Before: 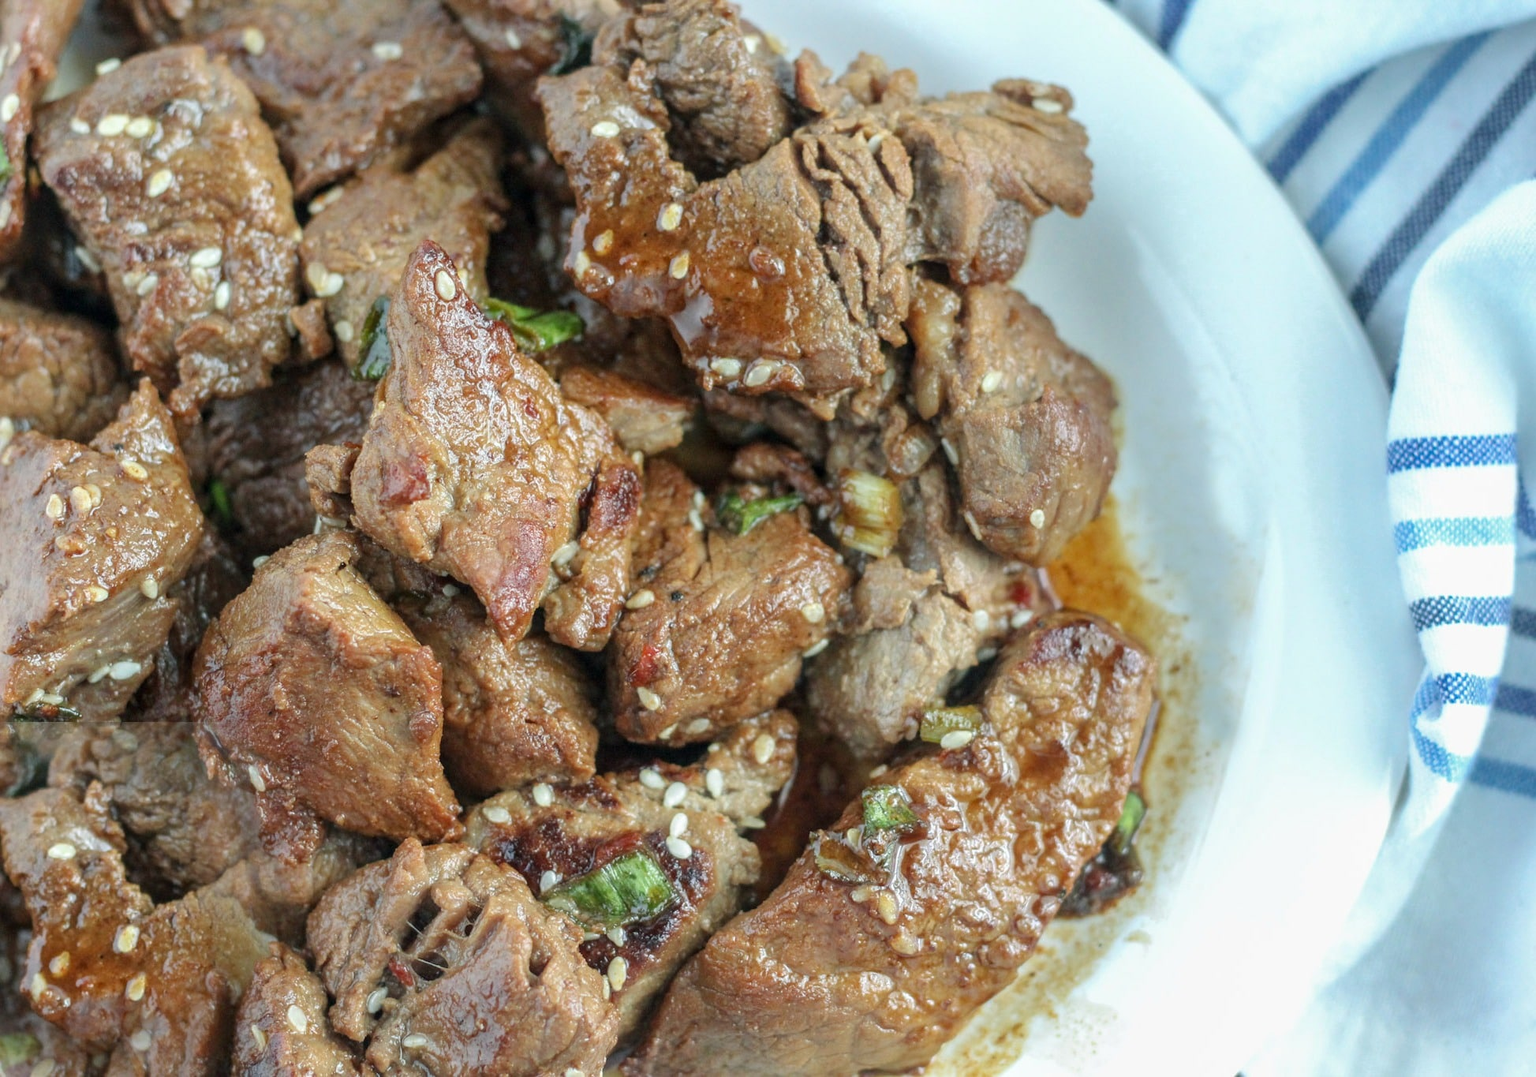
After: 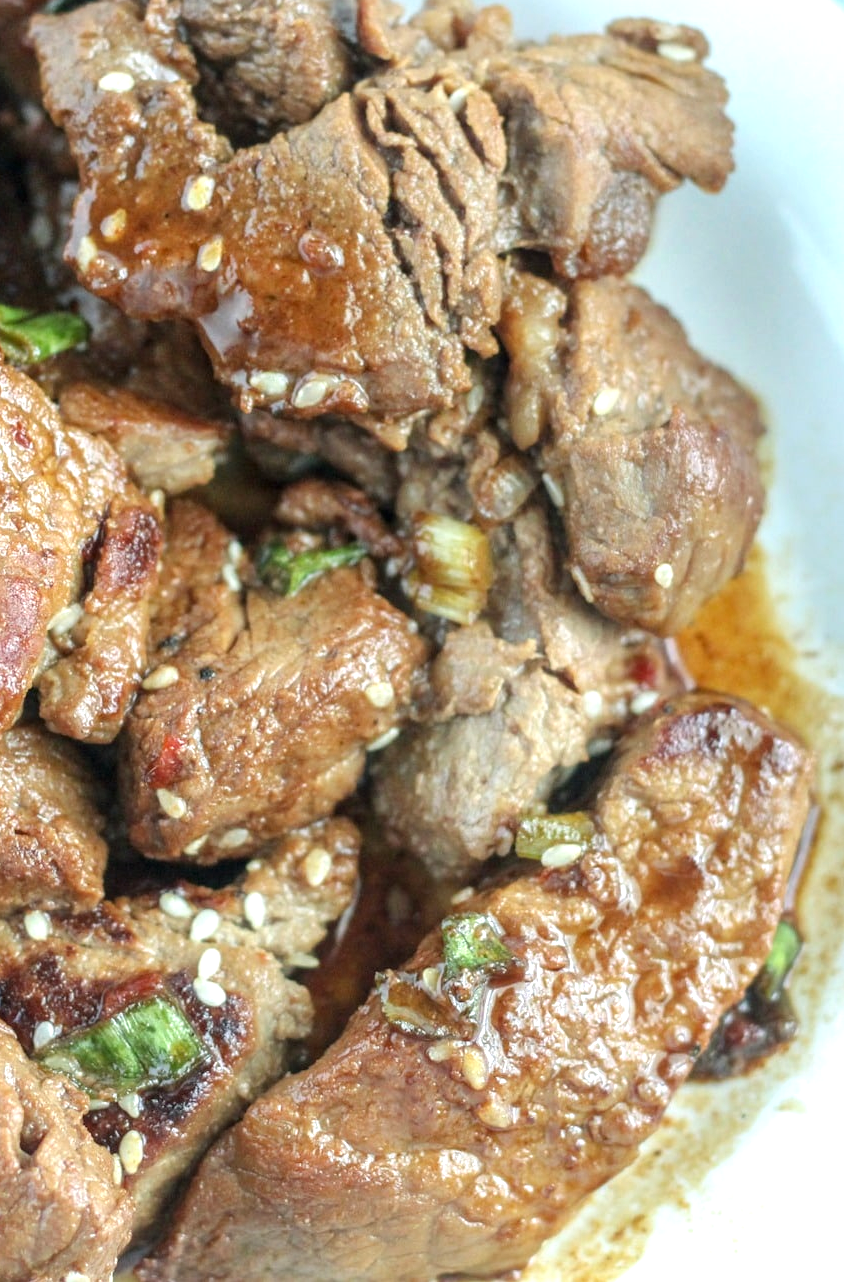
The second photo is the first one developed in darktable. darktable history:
crop: left 33.452%, top 6.025%, right 23.155%
exposure: black level correction 0, exposure 0.5 EV, compensate exposure bias true, compensate highlight preservation false
